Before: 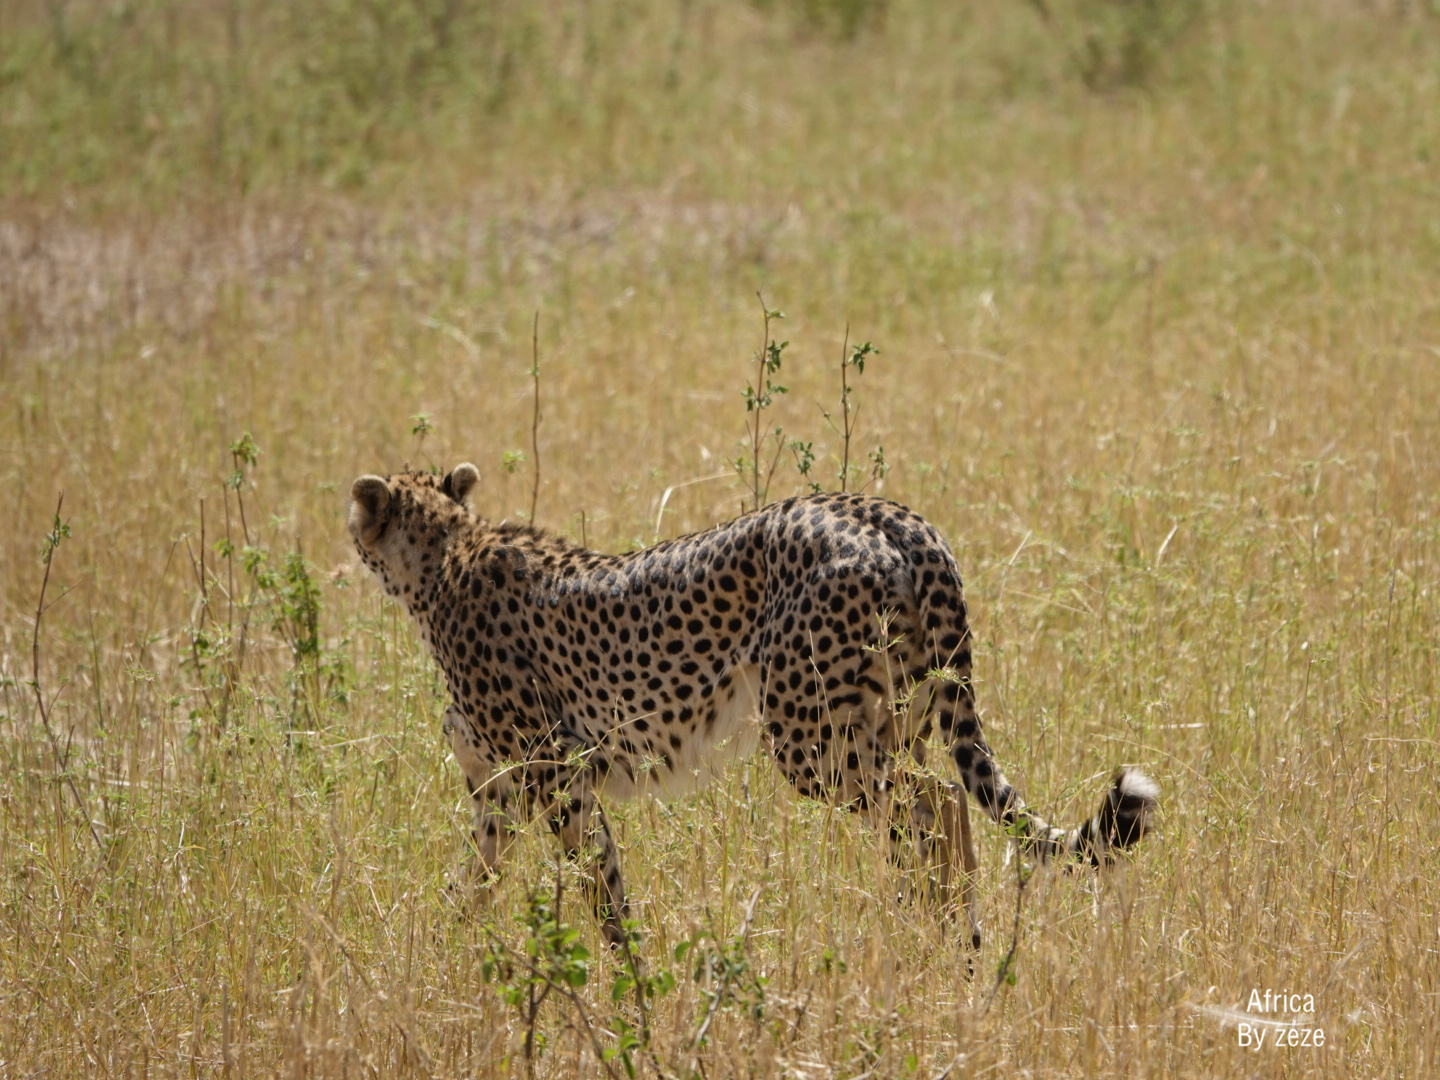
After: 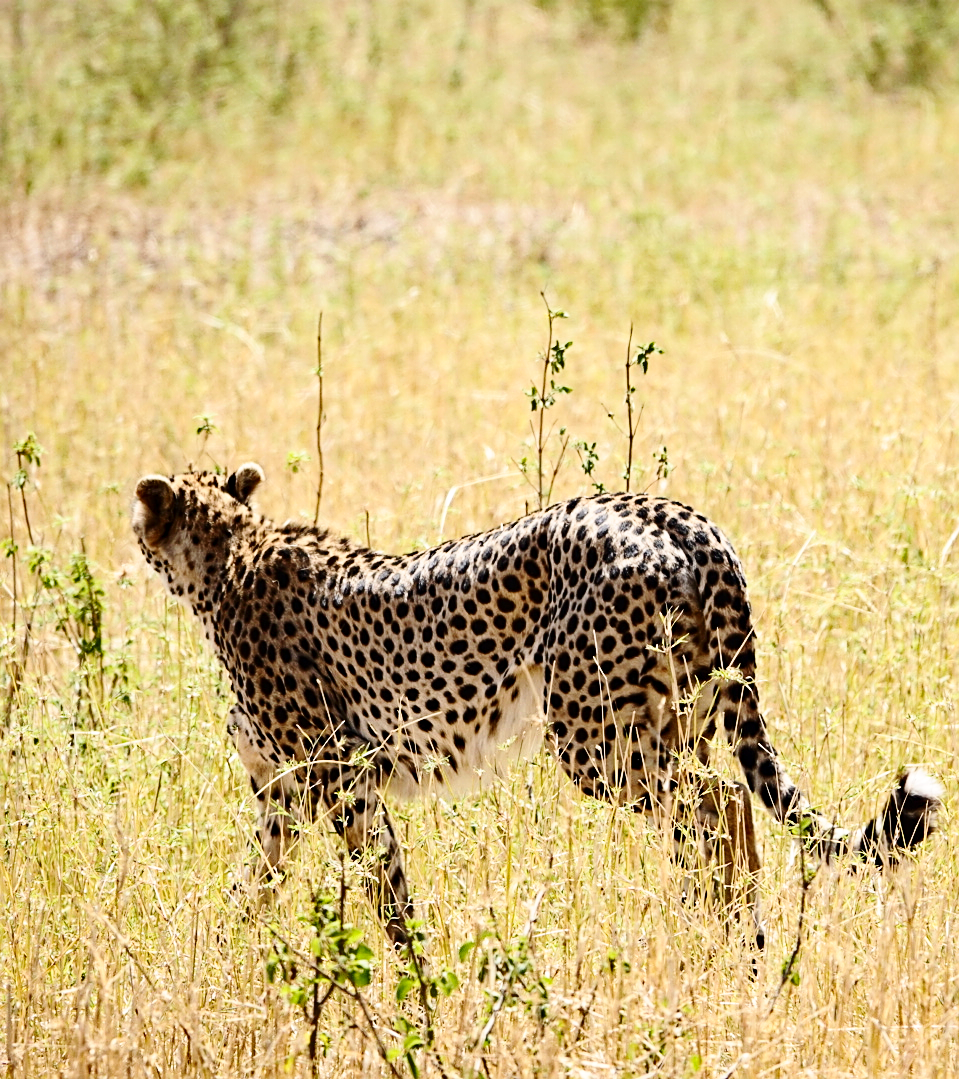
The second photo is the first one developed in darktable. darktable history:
sharpen: on, module defaults
base curve: curves: ch0 [(0, 0) (0.028, 0.03) (0.121, 0.232) (0.46, 0.748) (0.859, 0.968) (1, 1)], preserve colors none
contrast brightness saturation: contrast 0.28
crop and rotate: left 15.055%, right 18.278%
haze removal: compatibility mode true, adaptive false
